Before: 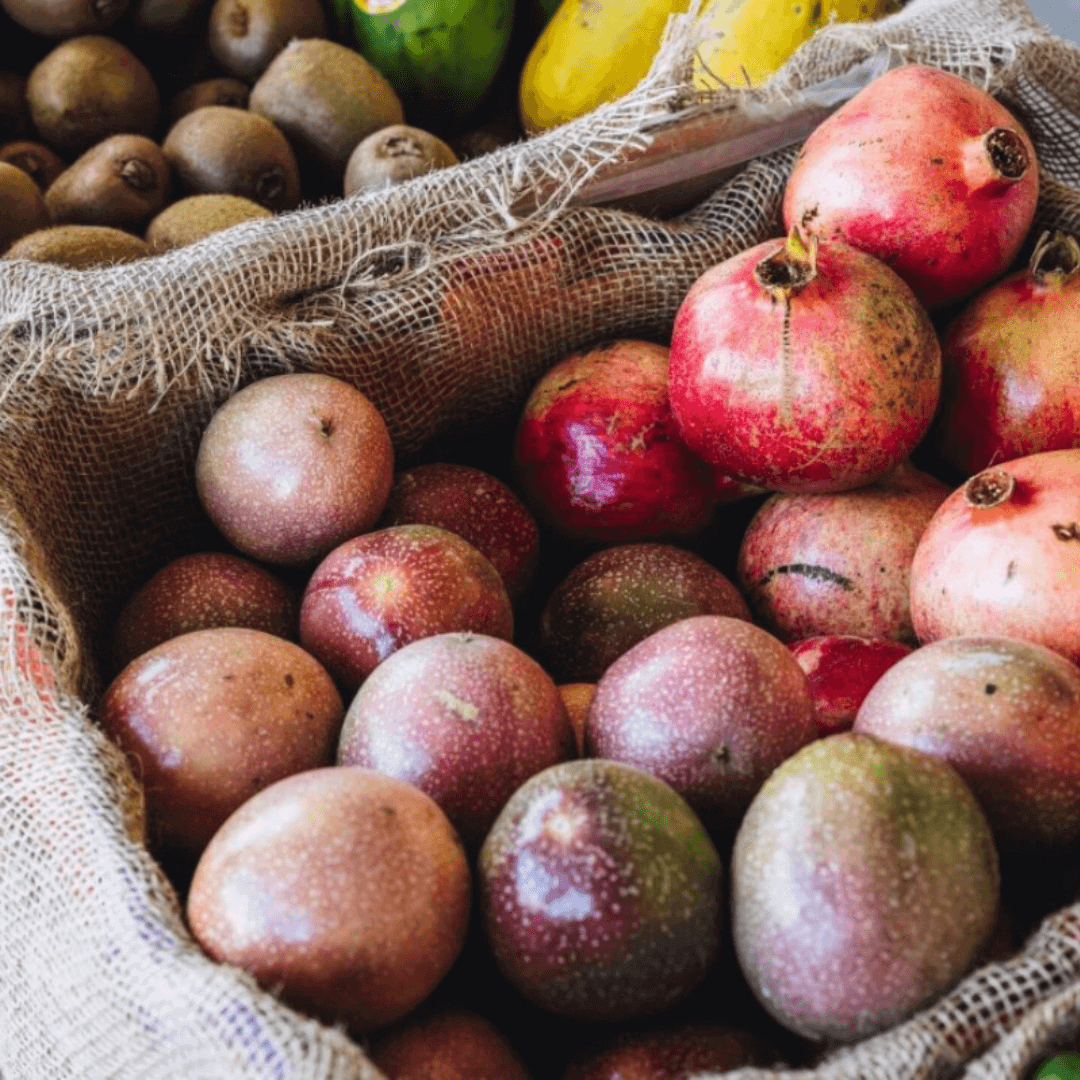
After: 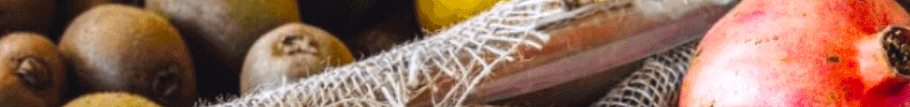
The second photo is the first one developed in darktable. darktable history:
crop and rotate: left 9.644%, top 9.491%, right 6.021%, bottom 80.509%
vibrance: vibrance 14%
exposure: exposure 0.191 EV, compensate highlight preservation false
color balance: output saturation 120%
